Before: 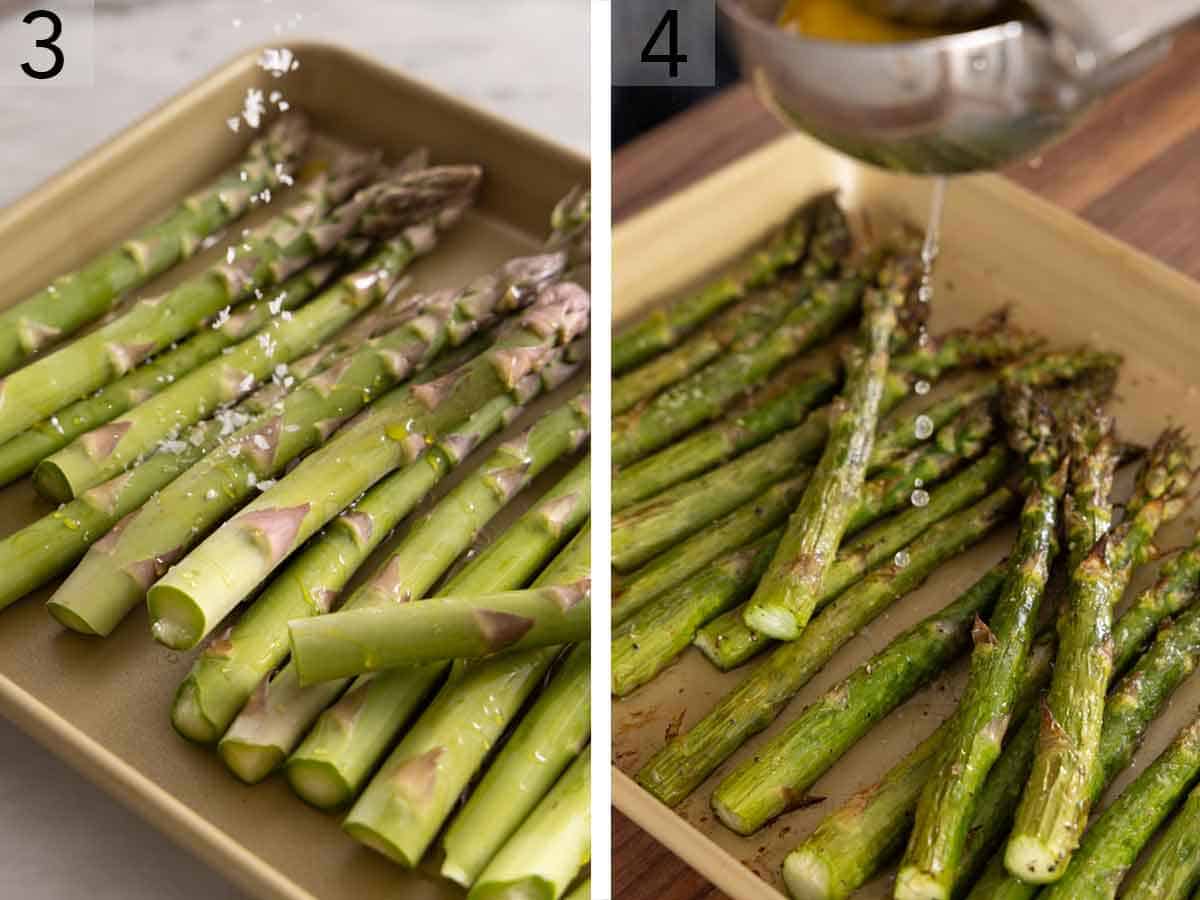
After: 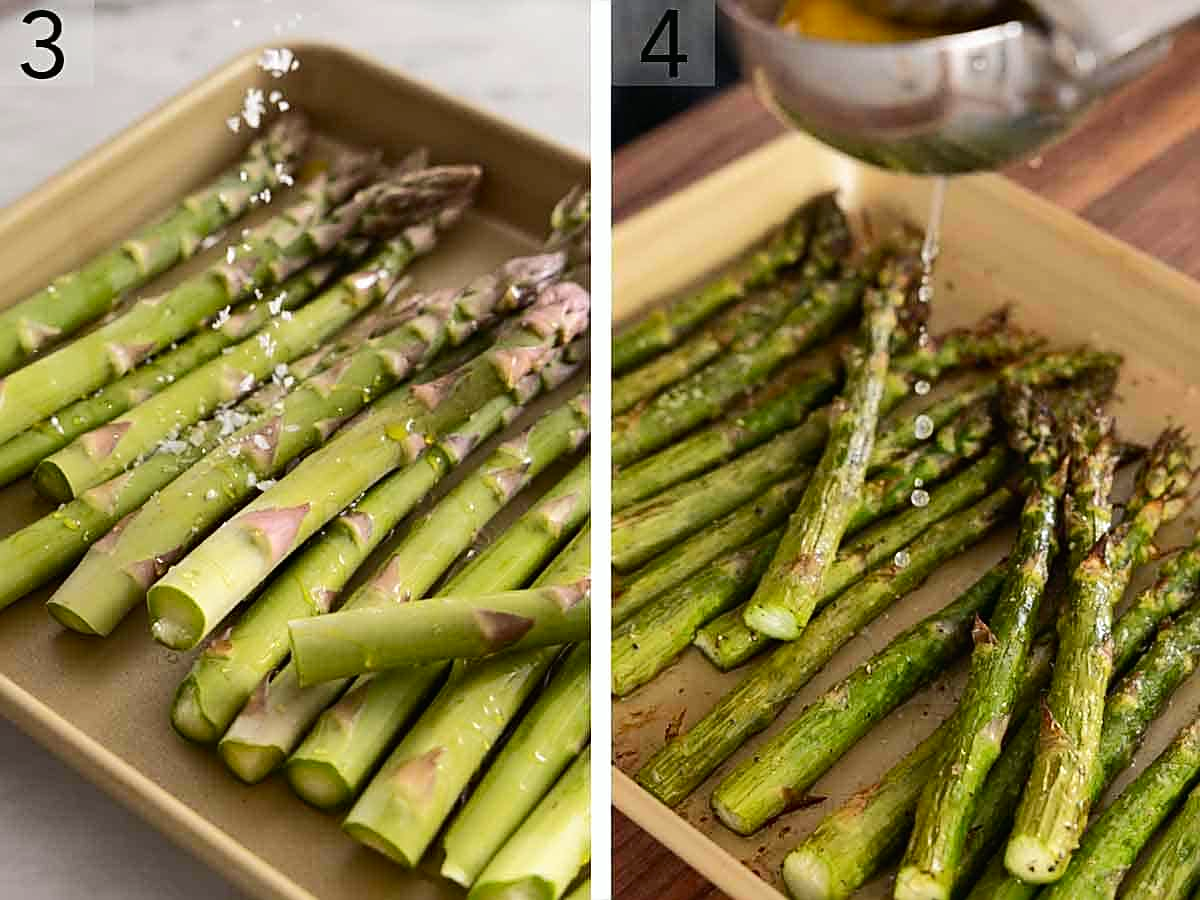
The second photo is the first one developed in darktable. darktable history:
tone curve: curves: ch0 [(0, 0.01) (0.037, 0.032) (0.131, 0.108) (0.275, 0.256) (0.483, 0.512) (0.61, 0.665) (0.696, 0.742) (0.792, 0.819) (0.911, 0.925) (0.997, 0.995)]; ch1 [(0, 0) (0.308, 0.29) (0.425, 0.411) (0.492, 0.488) (0.507, 0.503) (0.53, 0.532) (0.573, 0.586) (0.683, 0.702) (0.746, 0.77) (1, 1)]; ch2 [(0, 0) (0.246, 0.233) (0.36, 0.352) (0.415, 0.415) (0.485, 0.487) (0.502, 0.504) (0.525, 0.518) (0.539, 0.539) (0.587, 0.594) (0.636, 0.652) (0.711, 0.729) (0.845, 0.855) (0.998, 0.977)], color space Lab, independent channels, preserve colors none
sharpen: on, module defaults
